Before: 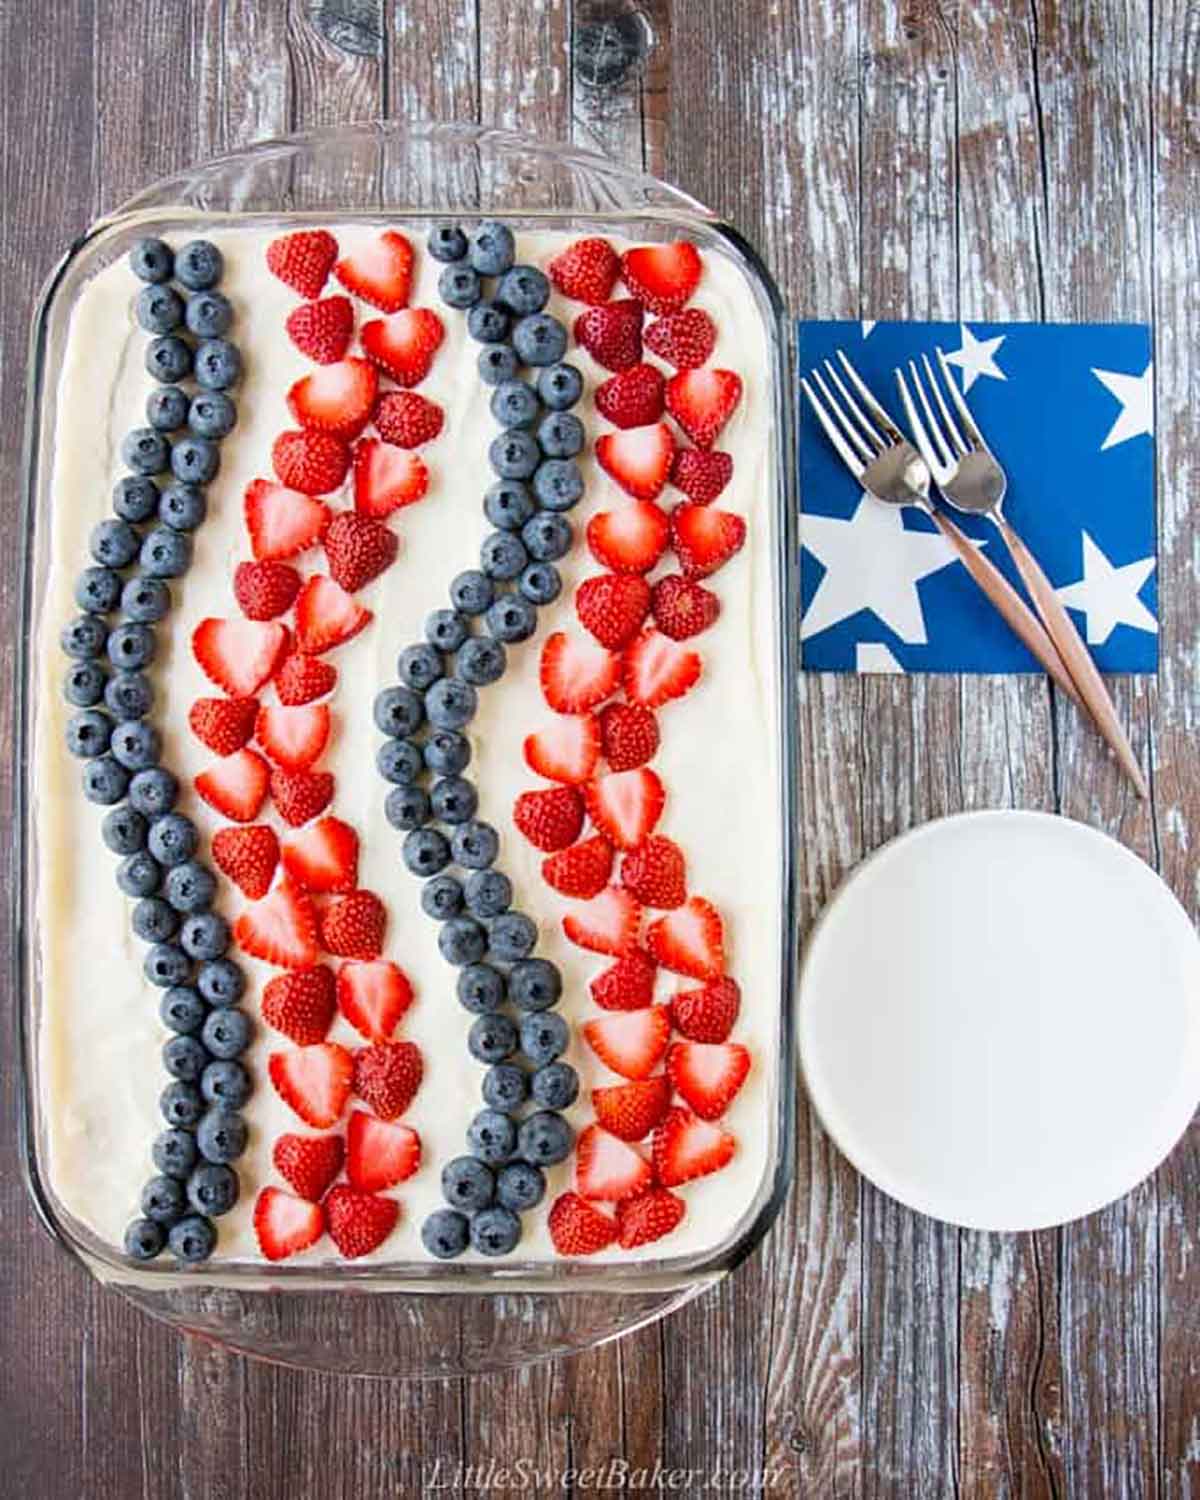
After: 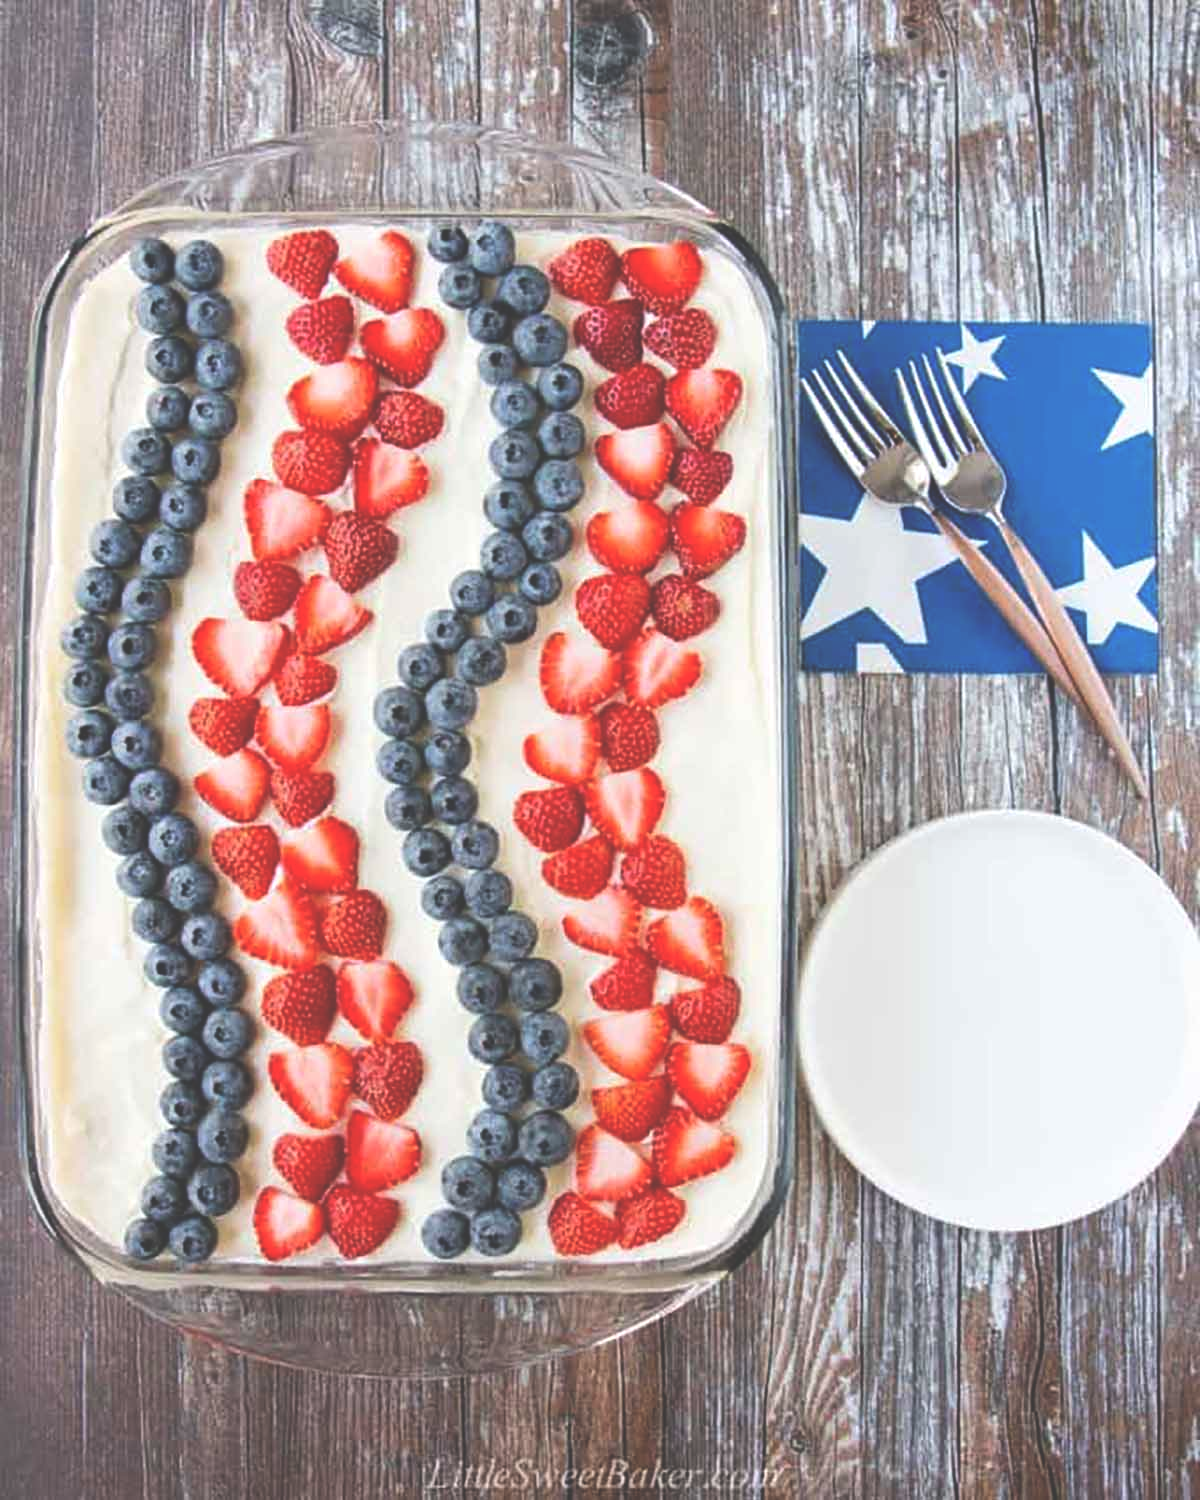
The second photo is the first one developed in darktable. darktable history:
tone equalizer: on, module defaults
exposure: black level correction -0.041, exposure 0.064 EV, compensate highlight preservation false
